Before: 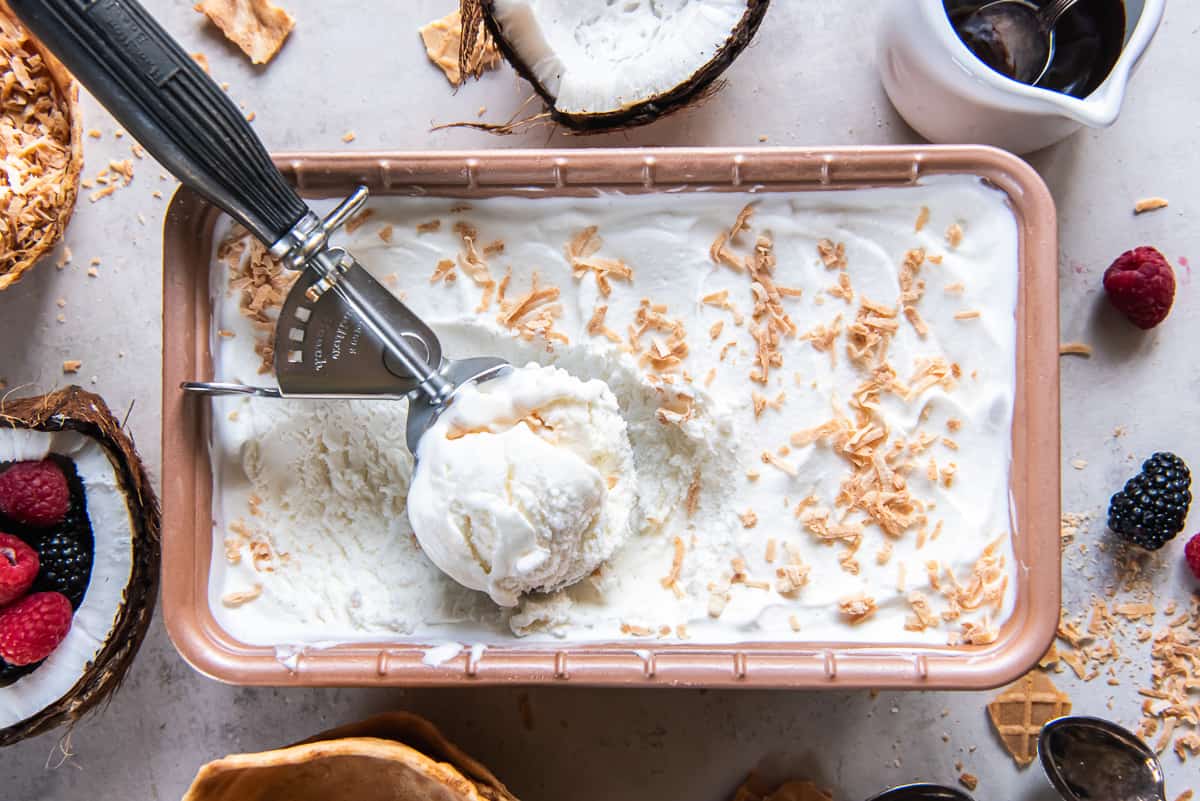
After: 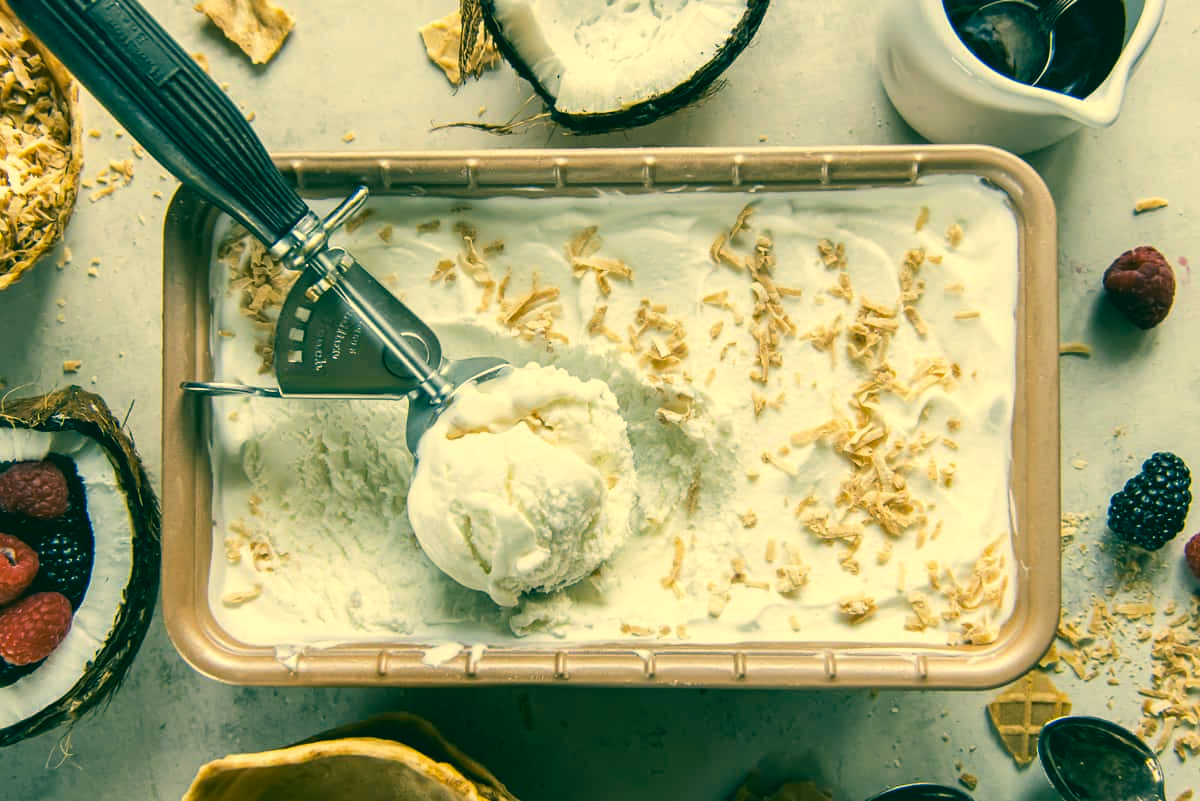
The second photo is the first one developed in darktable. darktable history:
contrast brightness saturation: saturation -0.065
color correction: highlights a* 1.85, highlights b* 34.26, shadows a* -36.19, shadows b* -5.52
